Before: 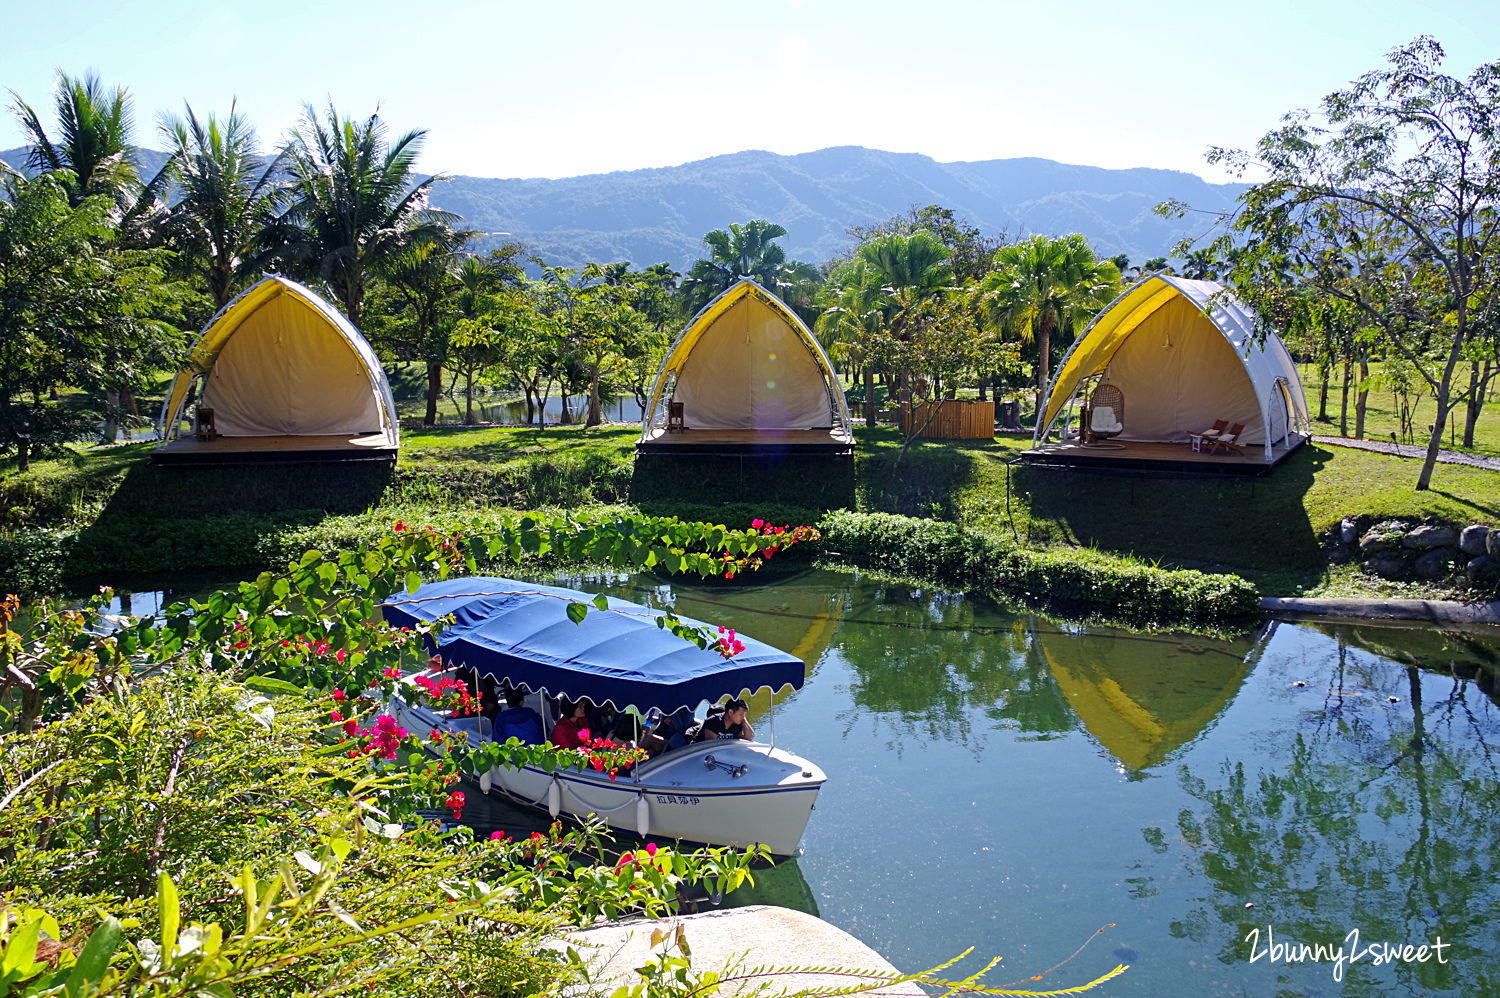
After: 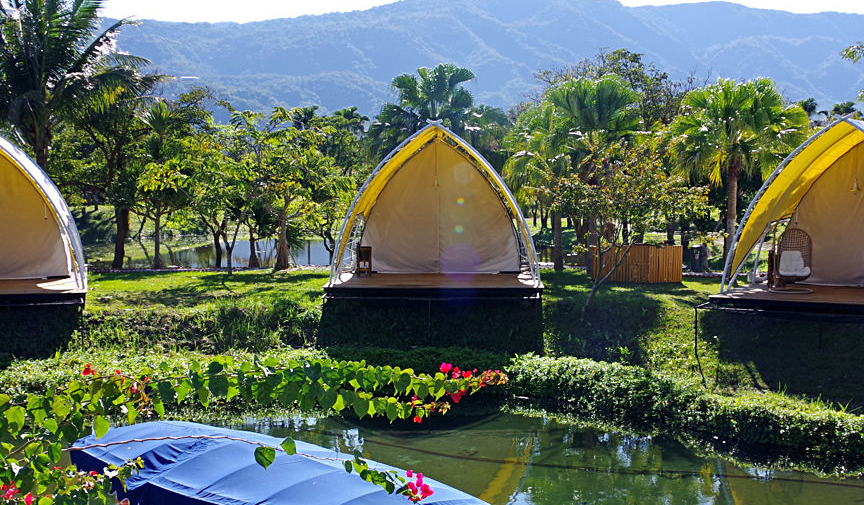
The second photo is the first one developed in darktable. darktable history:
tone equalizer: edges refinement/feathering 500, mask exposure compensation -1.57 EV, preserve details no
crop: left 20.814%, top 15.667%, right 21.547%, bottom 33.712%
